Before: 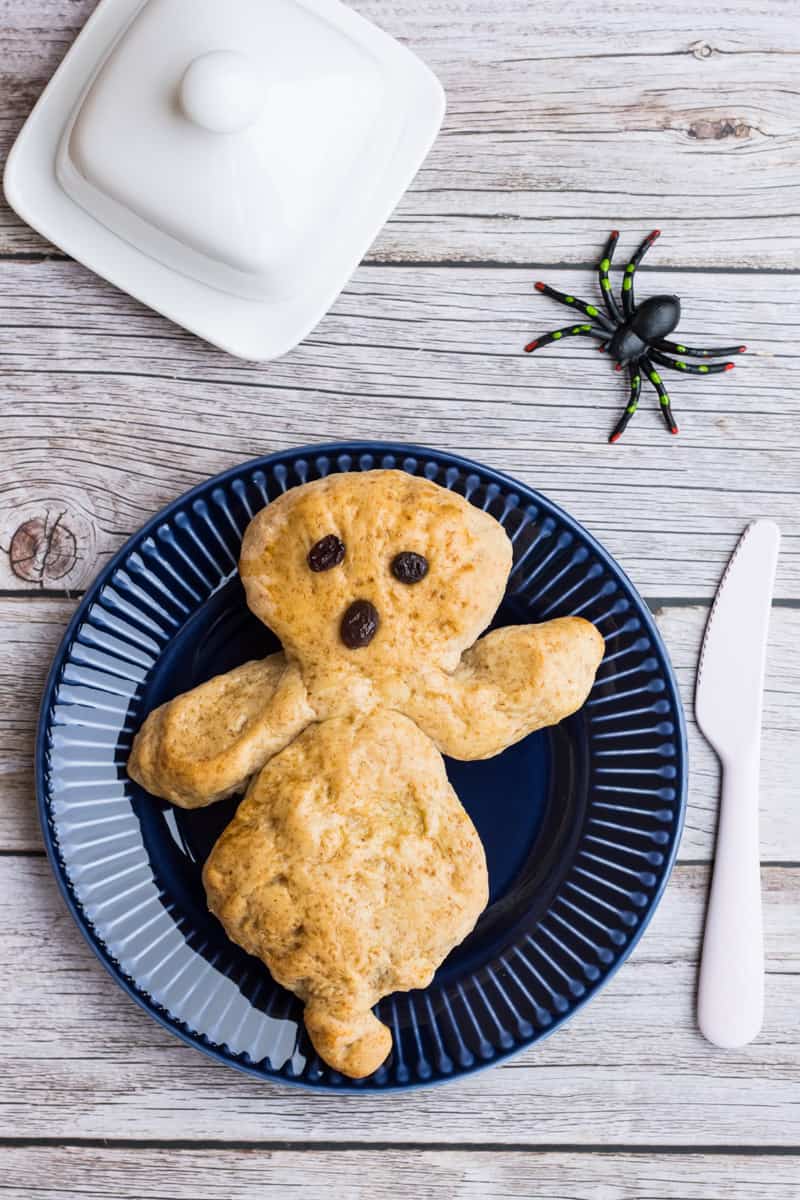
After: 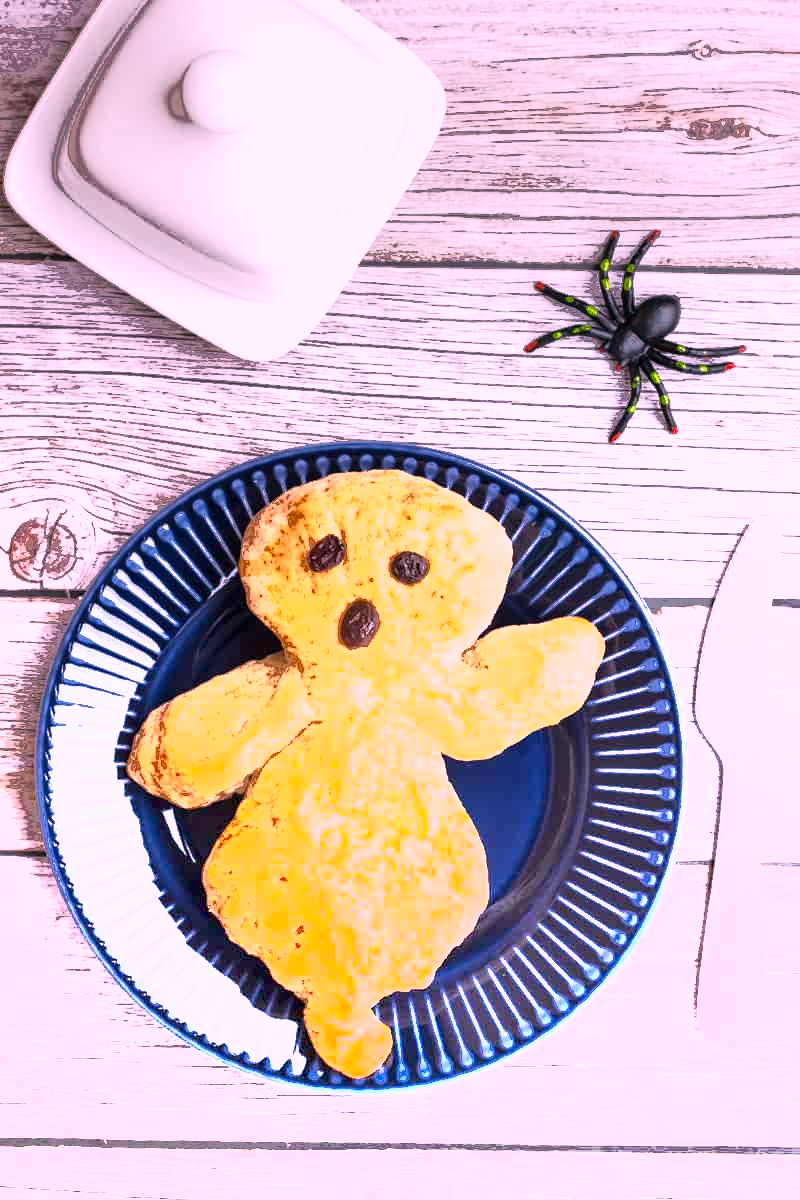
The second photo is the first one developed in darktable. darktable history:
white balance: red 1.188, blue 1.11
graduated density: density -3.9 EV
fill light: exposure -0.73 EV, center 0.69, width 2.2
